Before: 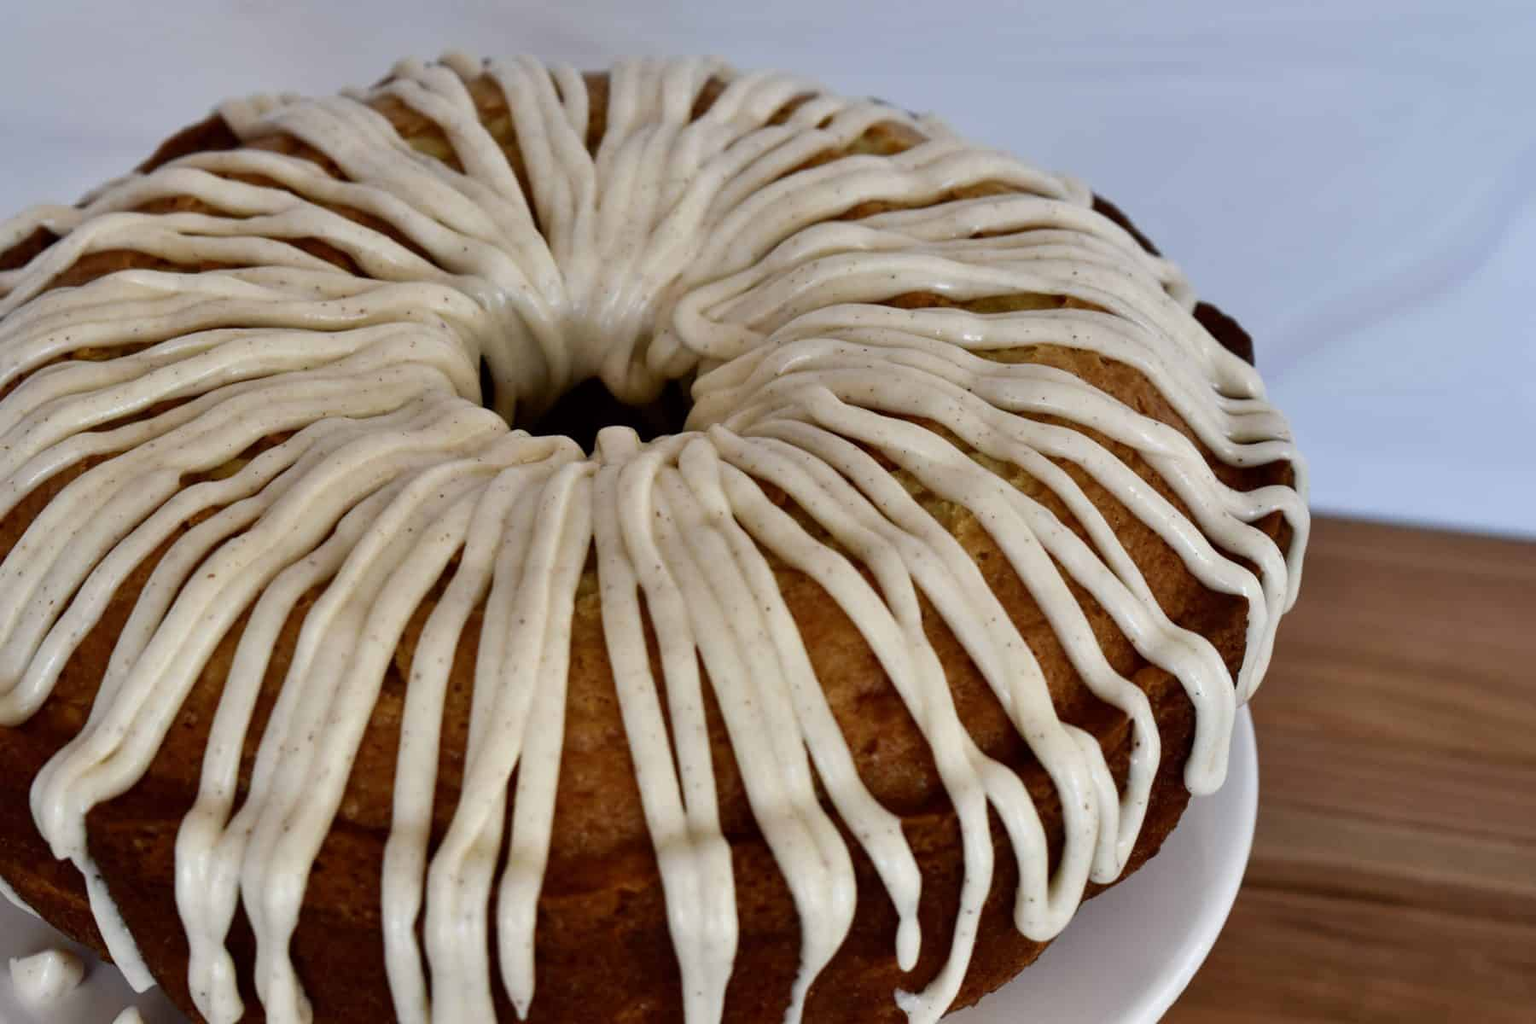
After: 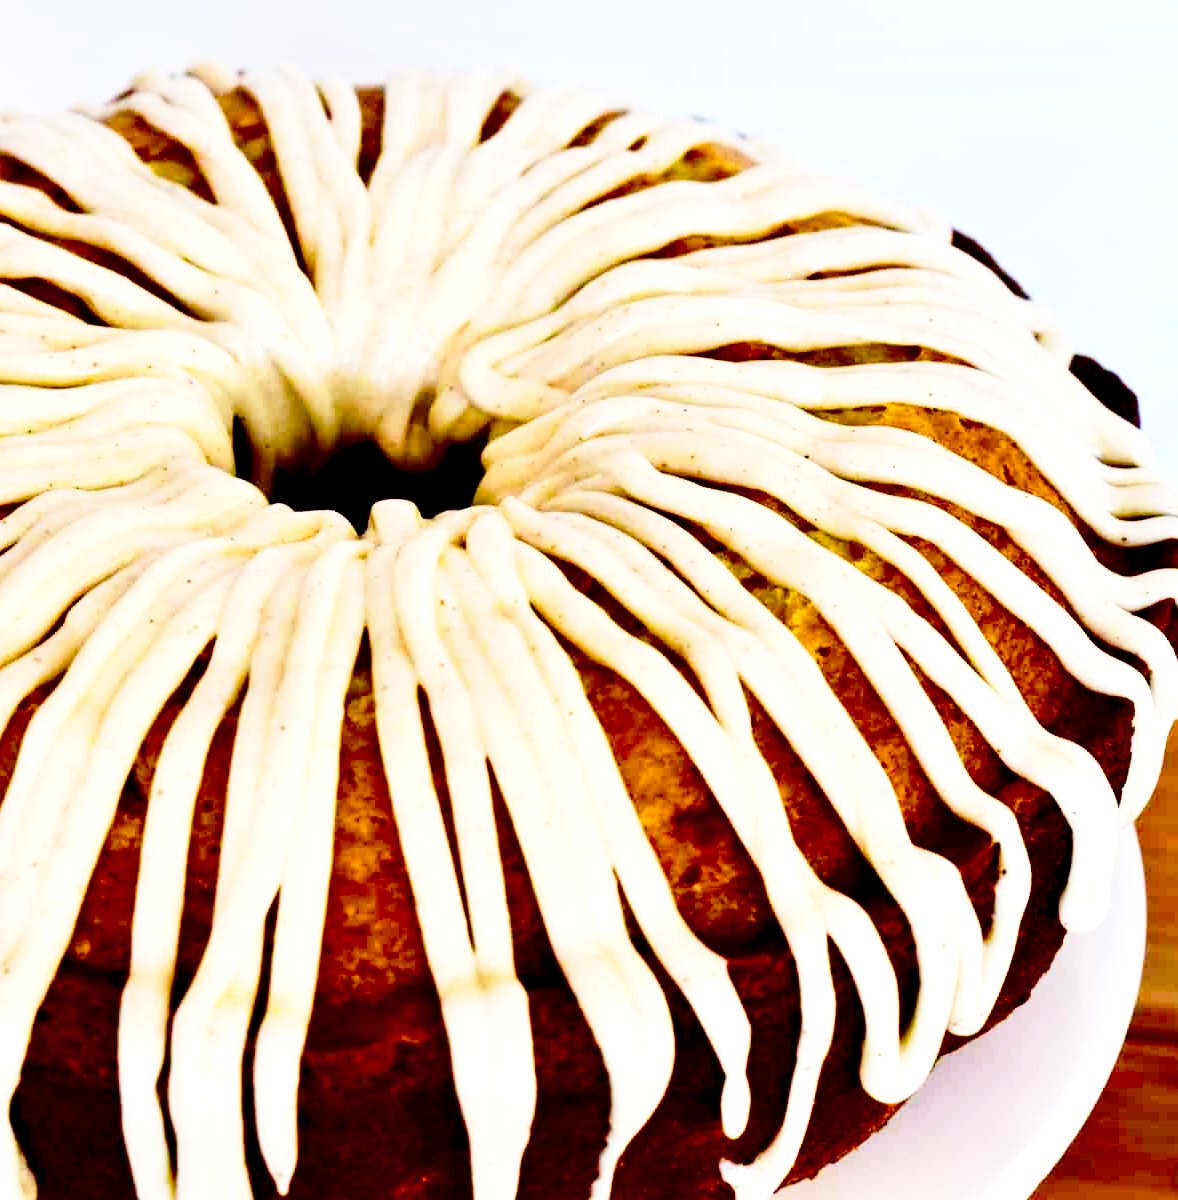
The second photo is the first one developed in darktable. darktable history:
crop and rotate: left 18.324%, right 16.196%
base curve: curves: ch0 [(0, 0) (0.028, 0.03) (0.121, 0.232) (0.46, 0.748) (0.859, 0.968) (1, 1)], preserve colors none
contrast brightness saturation: contrast 0.222, brightness -0.185, saturation 0.236
exposure: black level correction 0.01, exposure 1 EV, compensate highlight preservation false
color balance rgb: perceptual saturation grading › global saturation 20%, perceptual saturation grading › highlights -25.379%, perceptual saturation grading › shadows 25.382%, global vibrance 39.32%
